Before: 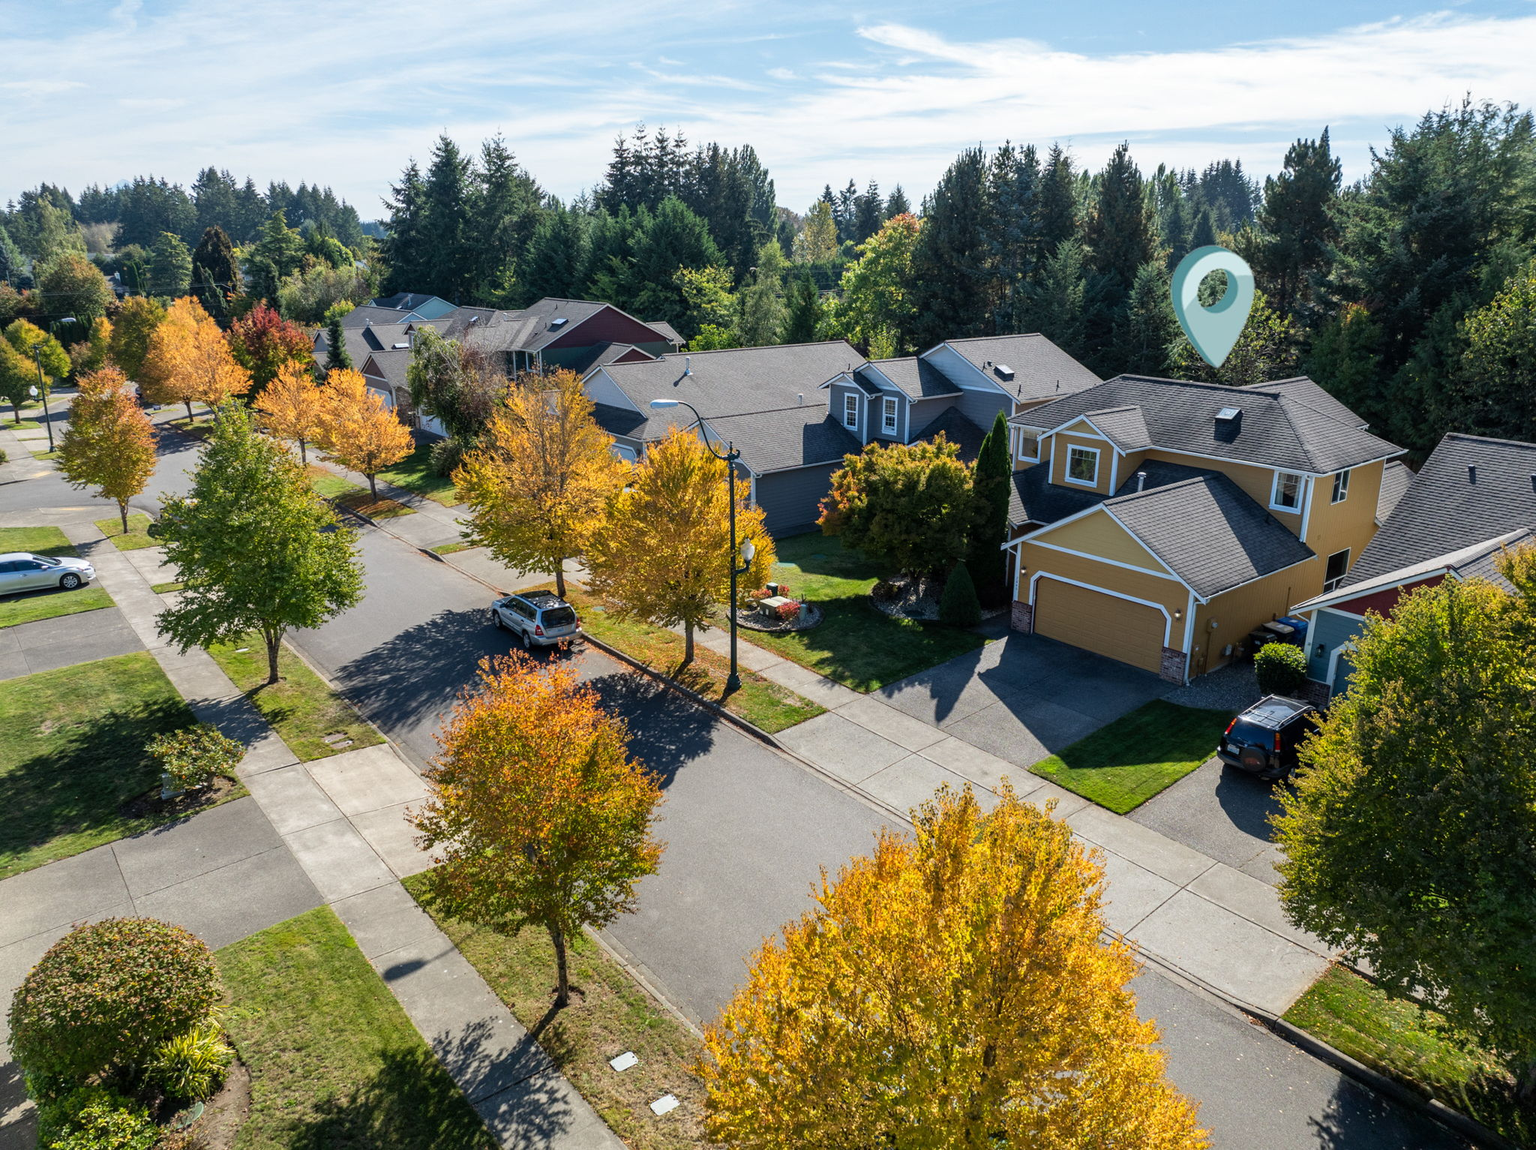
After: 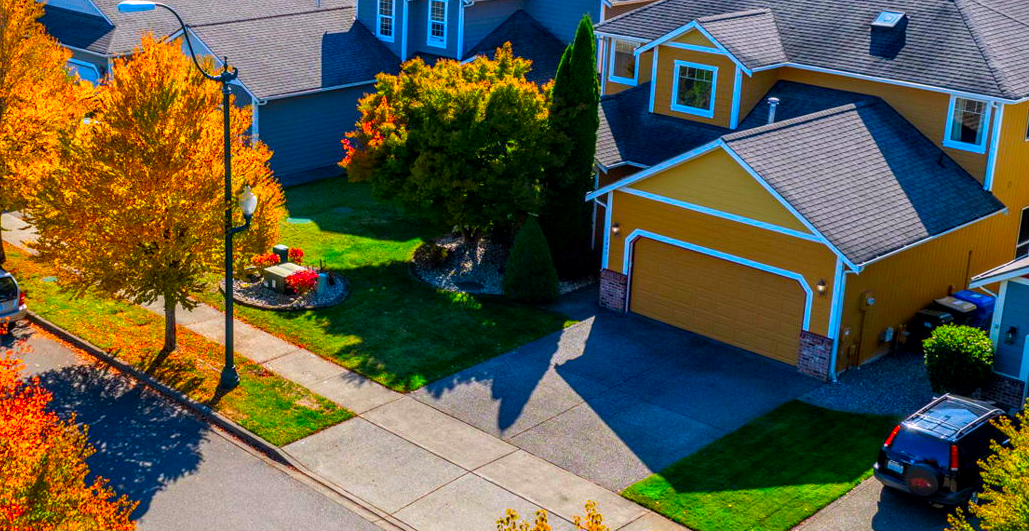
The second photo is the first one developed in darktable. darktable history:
color correction: highlights a* 1.59, highlights b* -1.7, saturation 2.48
crop: left 36.607%, top 34.735%, right 13.146%, bottom 30.611%
local contrast: on, module defaults
